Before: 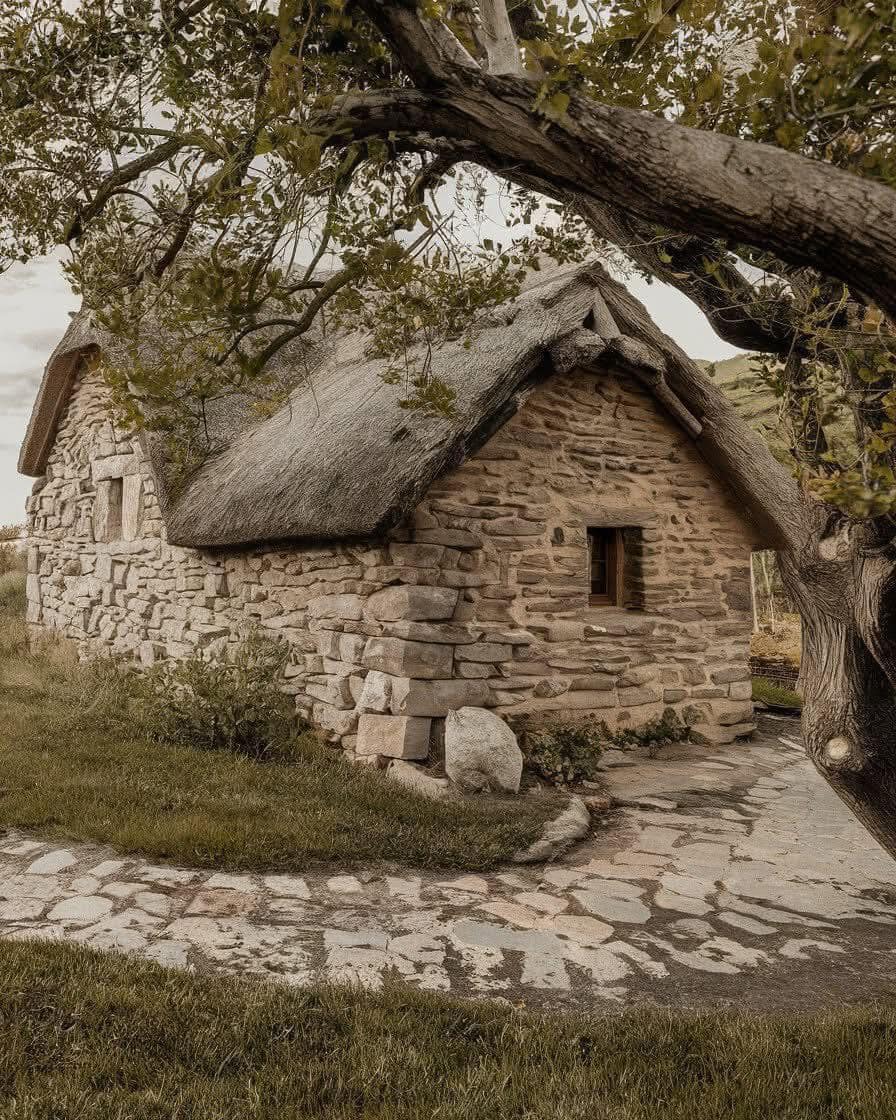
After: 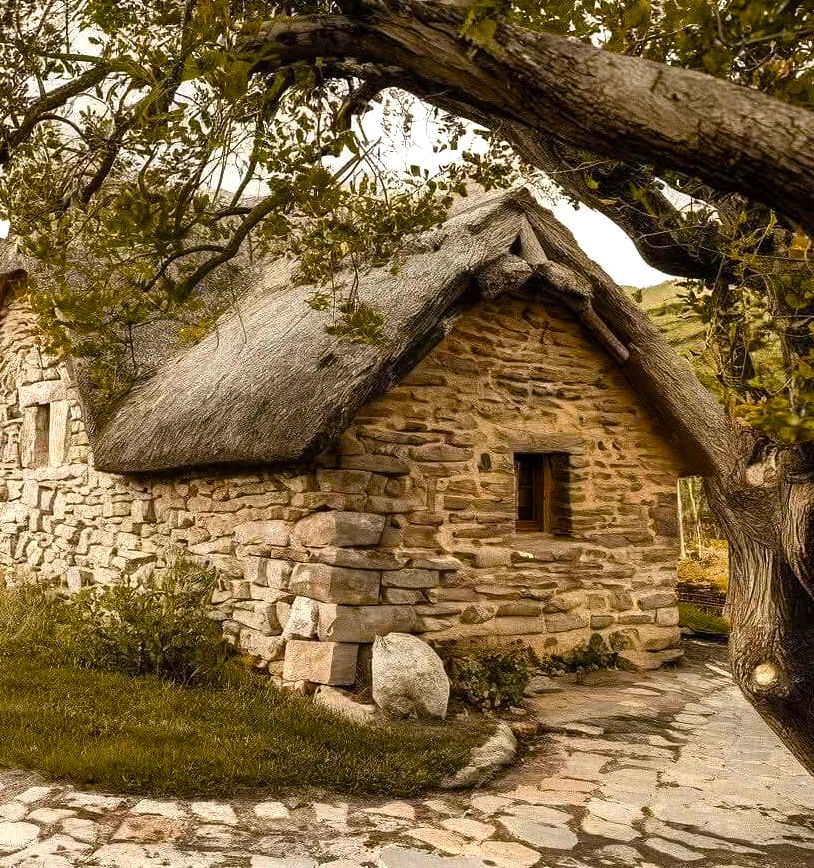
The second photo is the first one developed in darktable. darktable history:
crop: left 8.155%, top 6.611%, bottom 15.385%
exposure: exposure 0.3 EV, compensate highlight preservation false
color balance rgb: linear chroma grading › global chroma 9%, perceptual saturation grading › global saturation 36%, perceptual saturation grading › shadows 35%, perceptual brilliance grading › global brilliance 15%, perceptual brilliance grading › shadows -35%, global vibrance 15%
